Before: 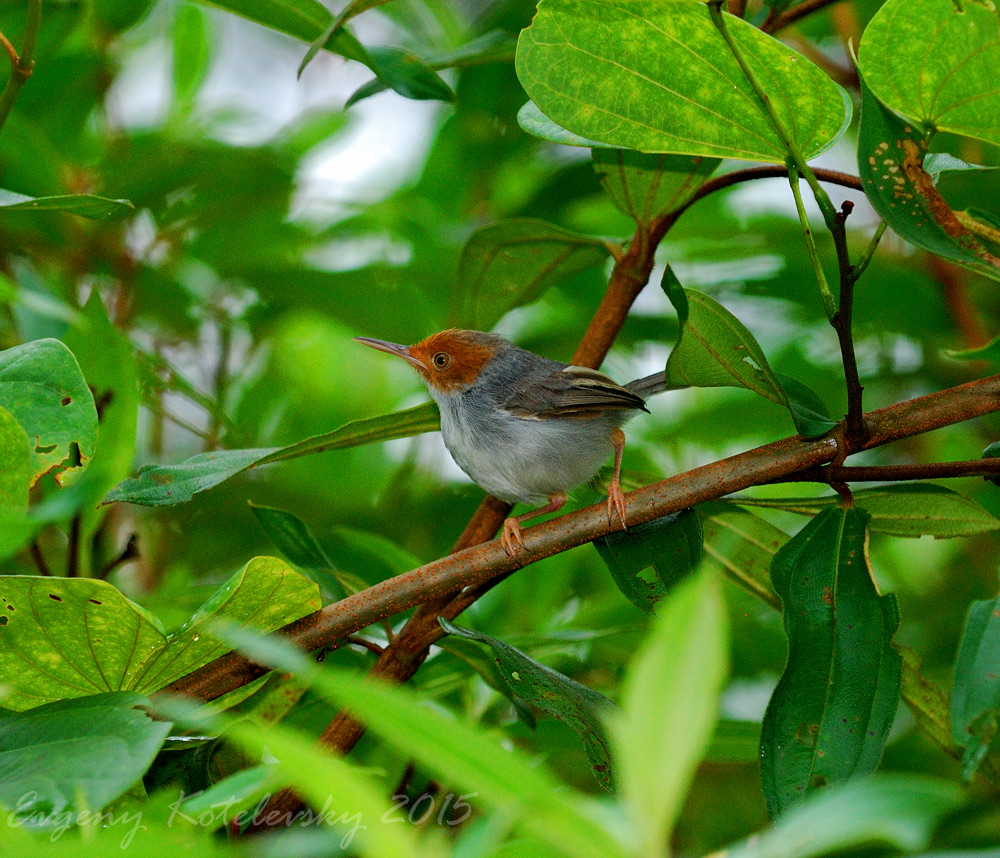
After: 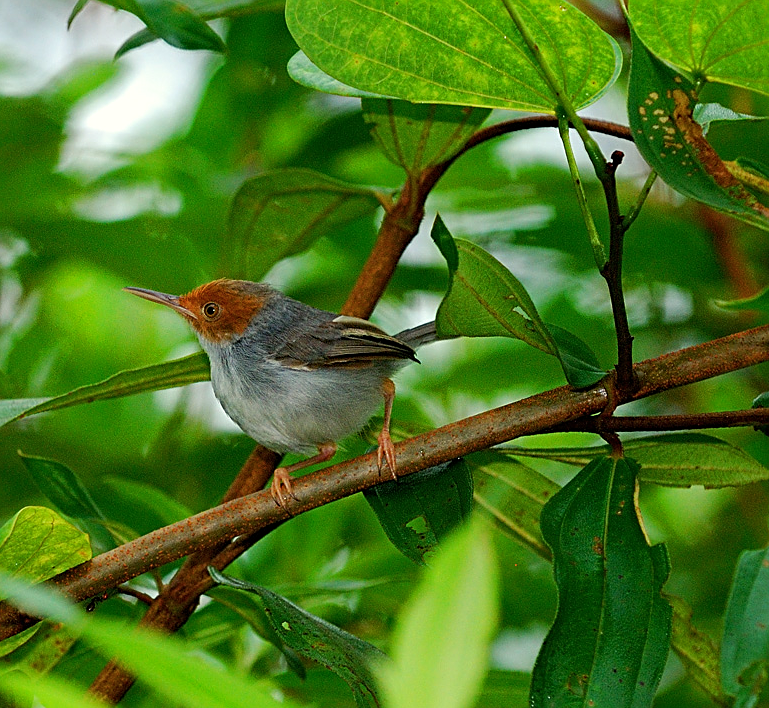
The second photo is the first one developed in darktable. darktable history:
color balance rgb: highlights gain › luminance 5.722%, highlights gain › chroma 2.5%, highlights gain › hue 91.64°, perceptual saturation grading › global saturation 0.119%
sharpen: on, module defaults
crop: left 23.003%, top 5.839%, bottom 11.562%
